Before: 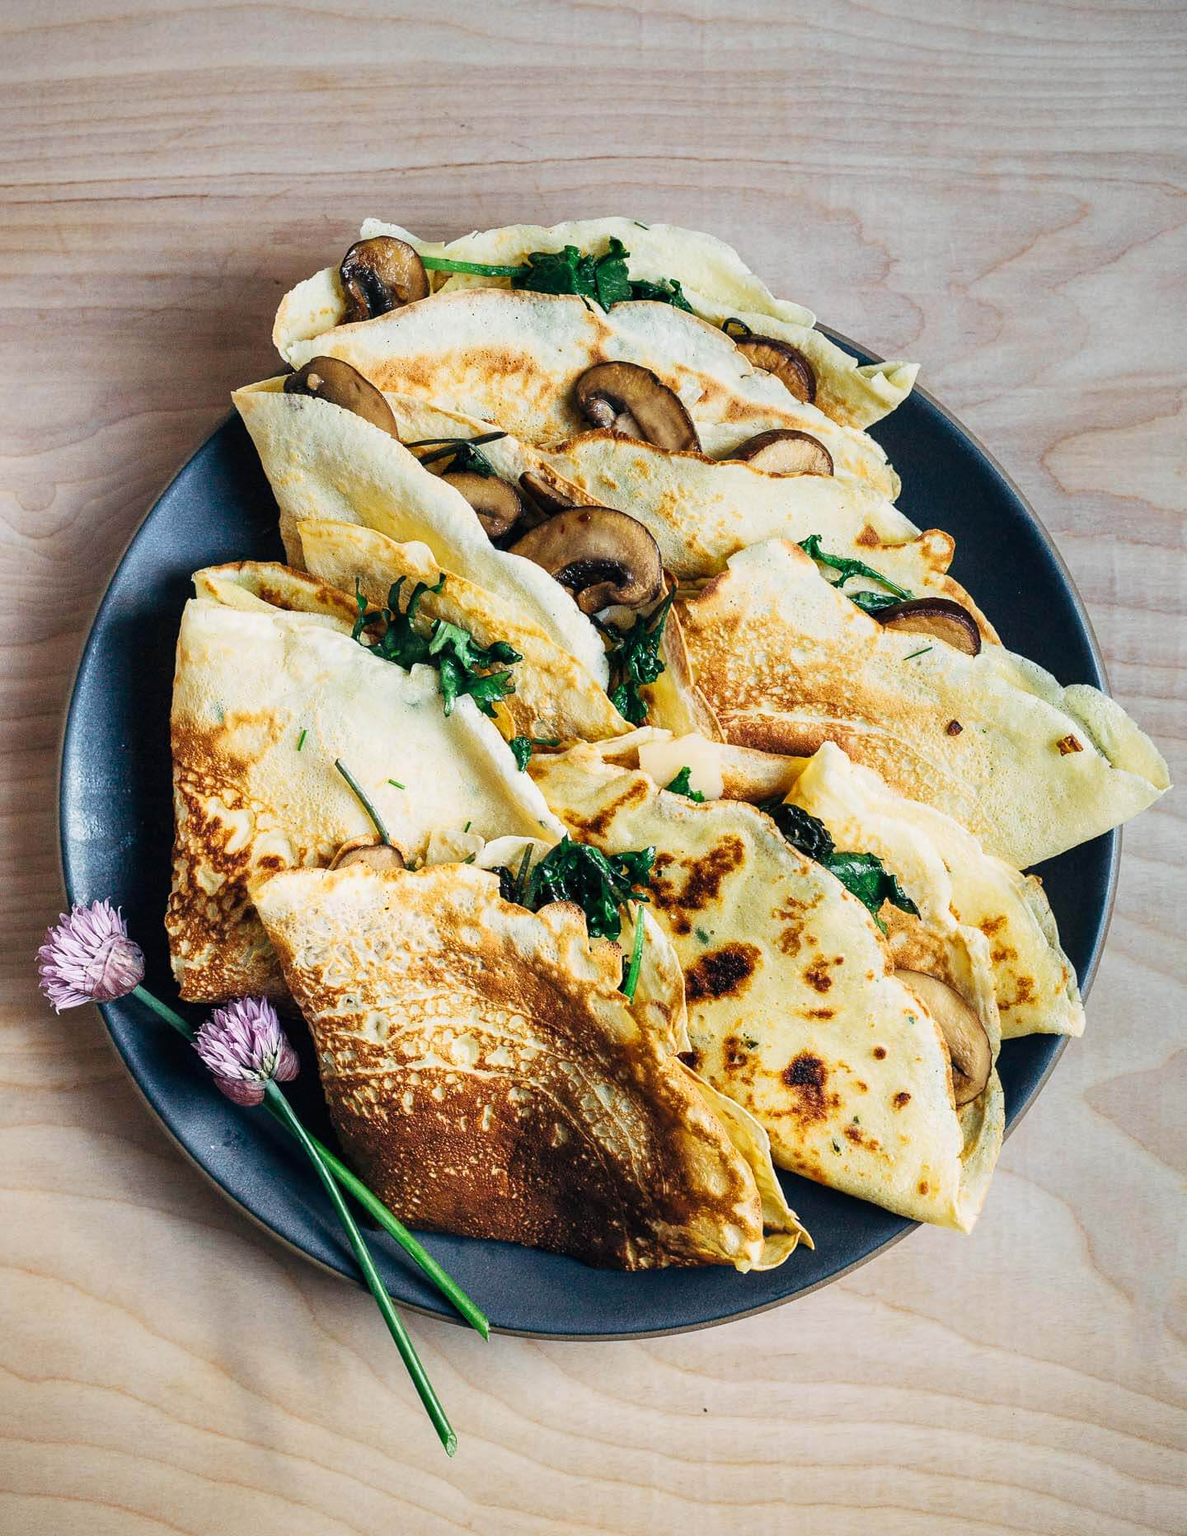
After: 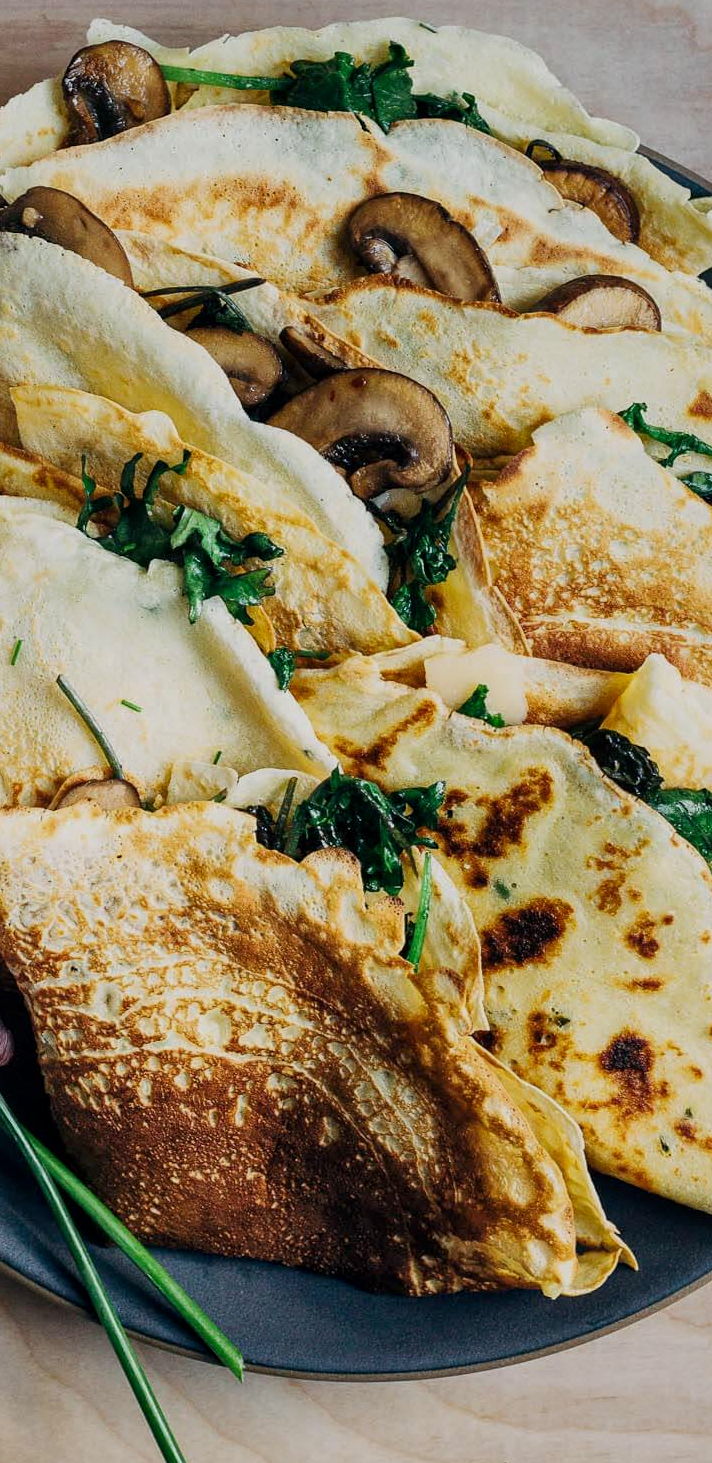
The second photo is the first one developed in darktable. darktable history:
exposure: exposure -0.462 EV, compensate highlight preservation false
crop and rotate: angle 0.02°, left 24.353%, top 13.219%, right 26.156%, bottom 8.224%
local contrast: mode bilateral grid, contrast 20, coarseness 50, detail 120%, midtone range 0.2
white balance: red 1, blue 1
